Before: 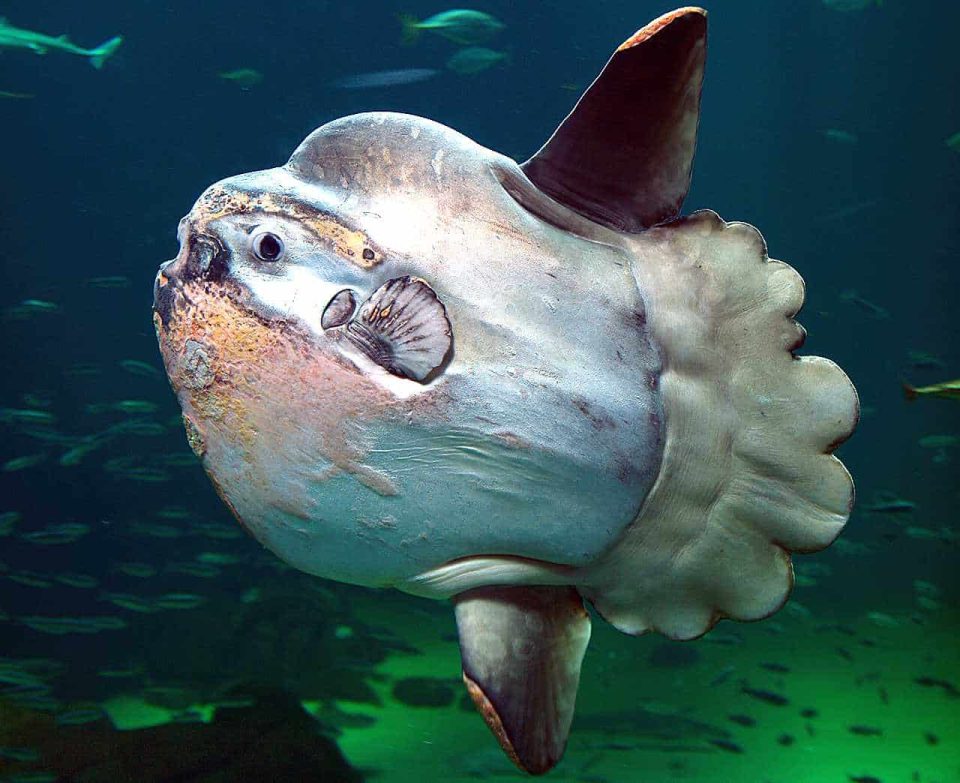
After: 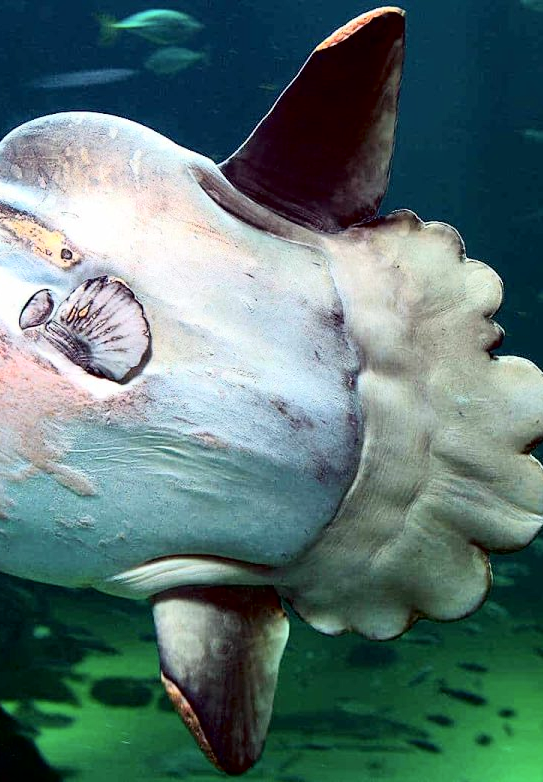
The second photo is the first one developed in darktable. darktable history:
tone curve: curves: ch0 [(0, 0) (0.082, 0.02) (0.129, 0.078) (0.275, 0.301) (0.67, 0.809) (1, 1)], color space Lab, independent channels
crop: left 31.525%, top 0.022%, right 11.883%
